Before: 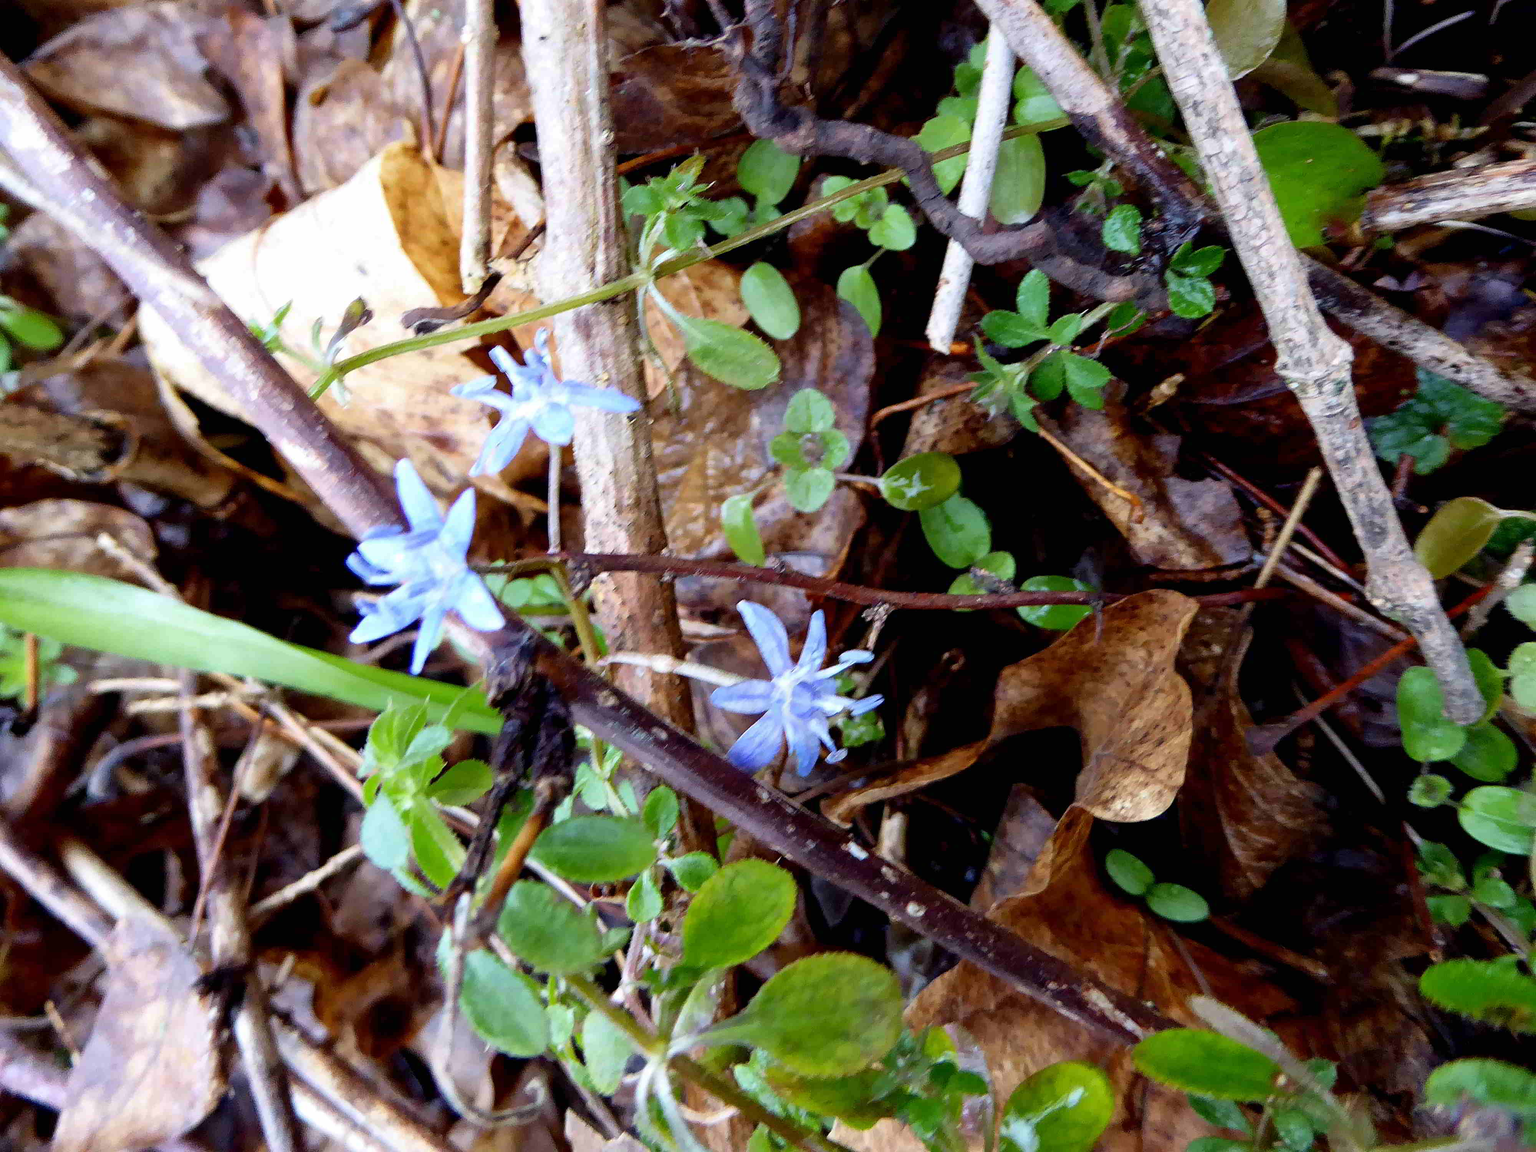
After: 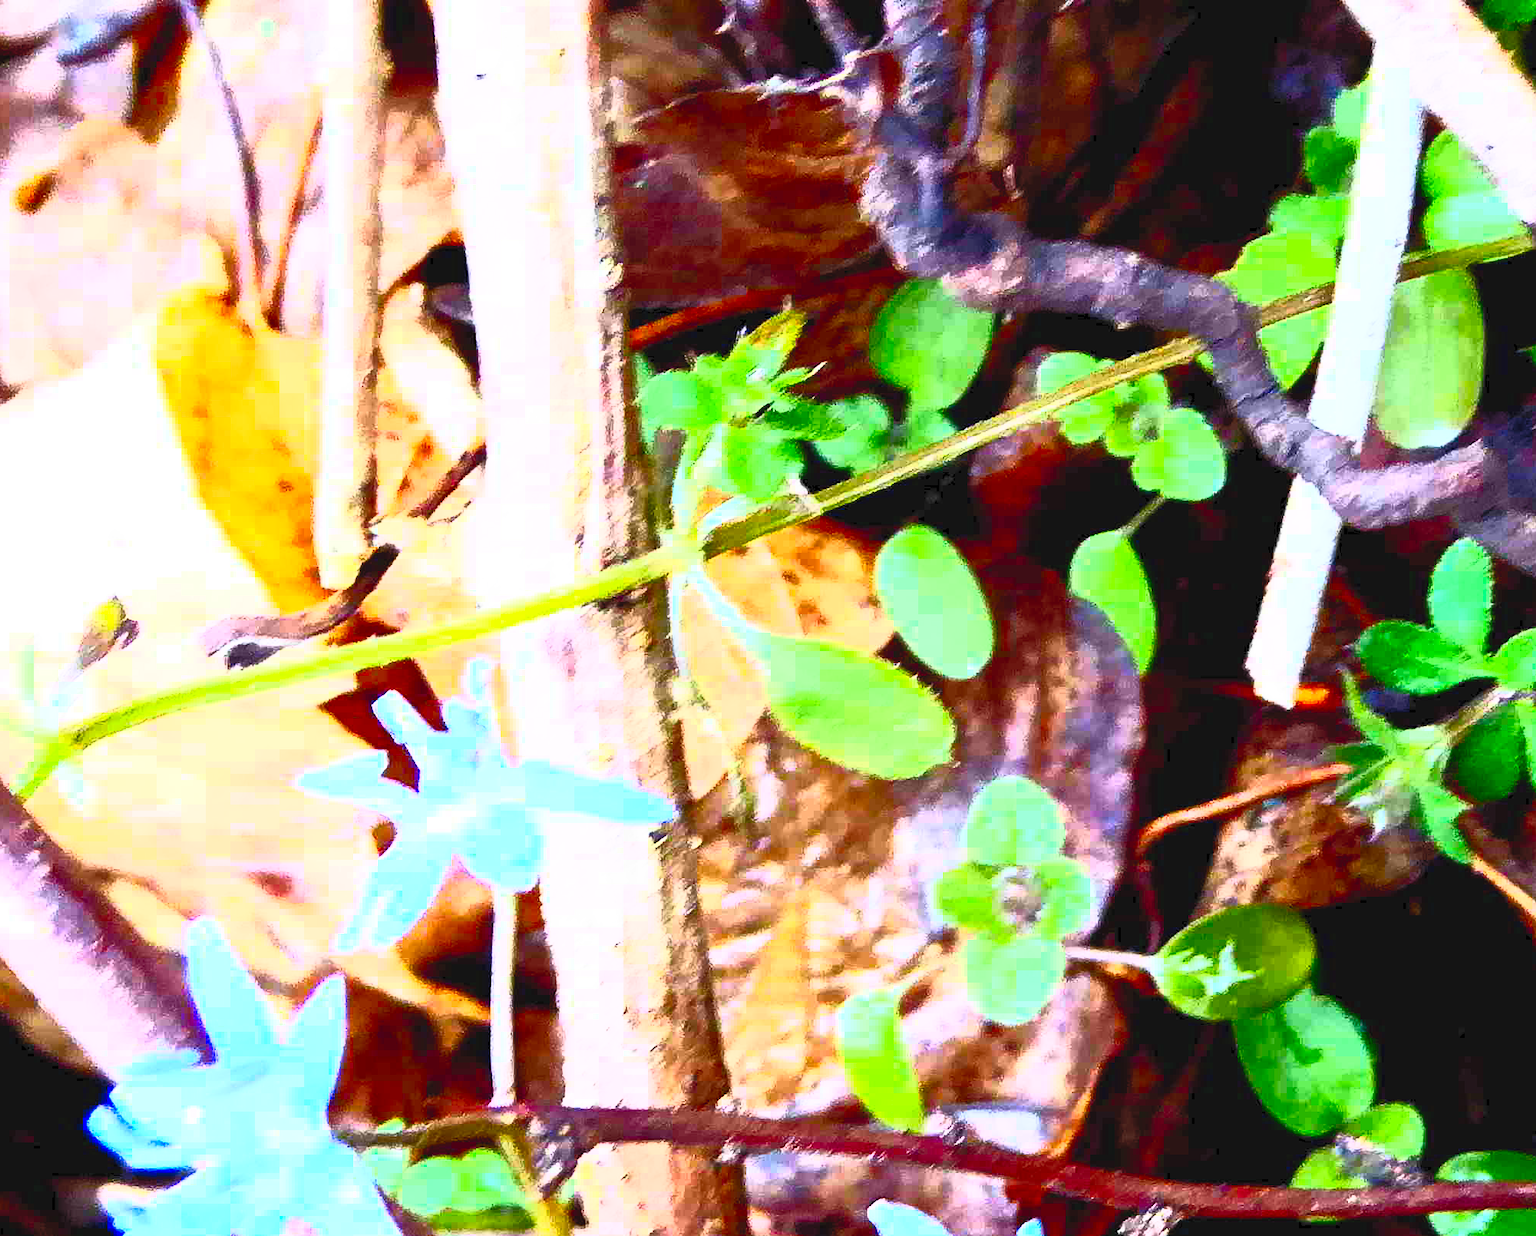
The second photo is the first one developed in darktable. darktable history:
crop: left 19.7%, right 30.255%, bottom 46.267%
contrast brightness saturation: contrast 0.988, brightness 0.998, saturation 0.987
